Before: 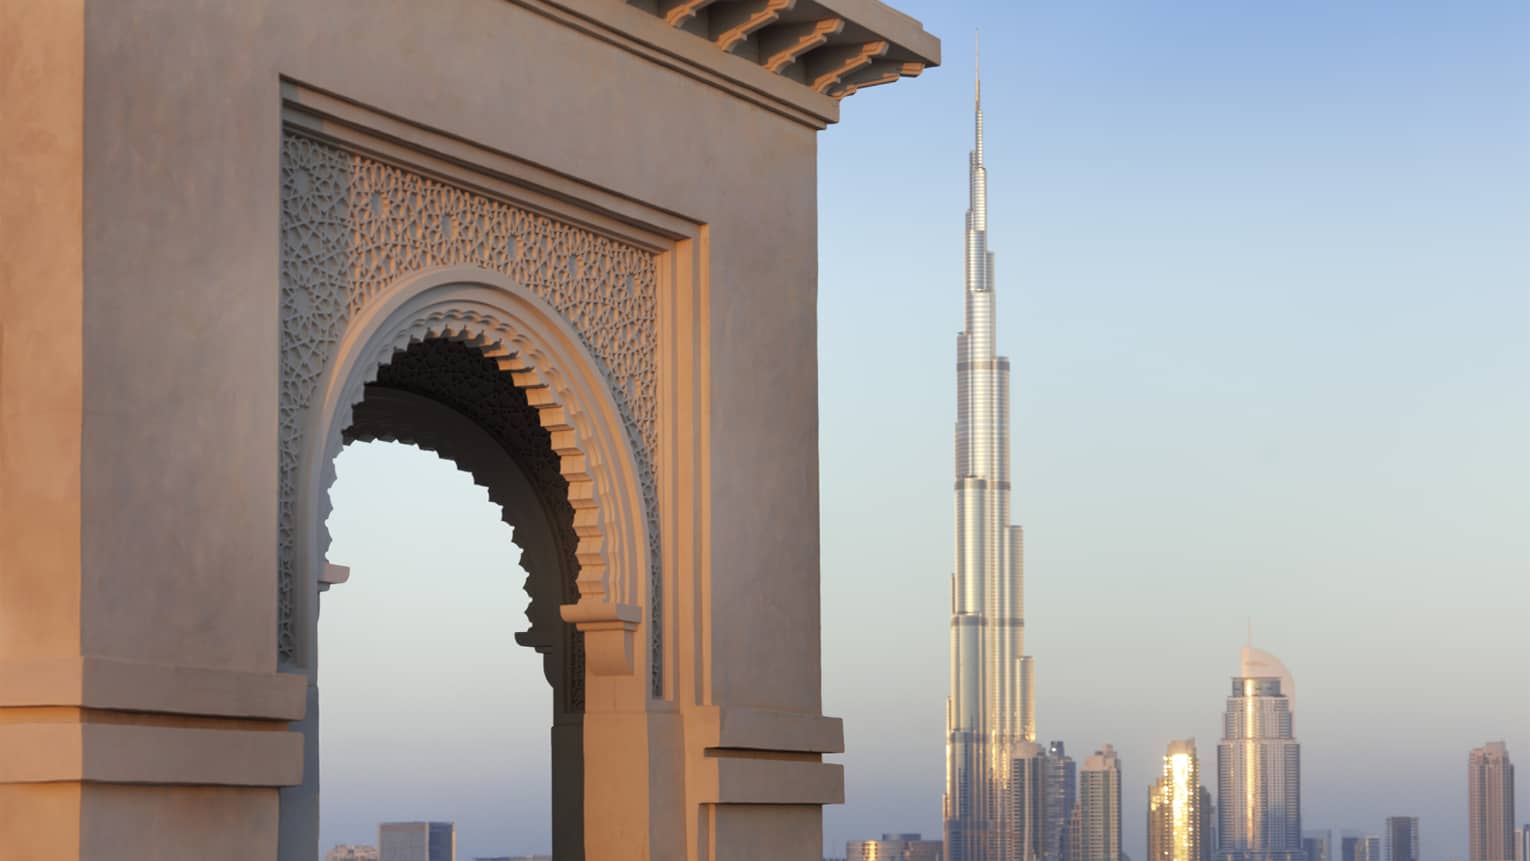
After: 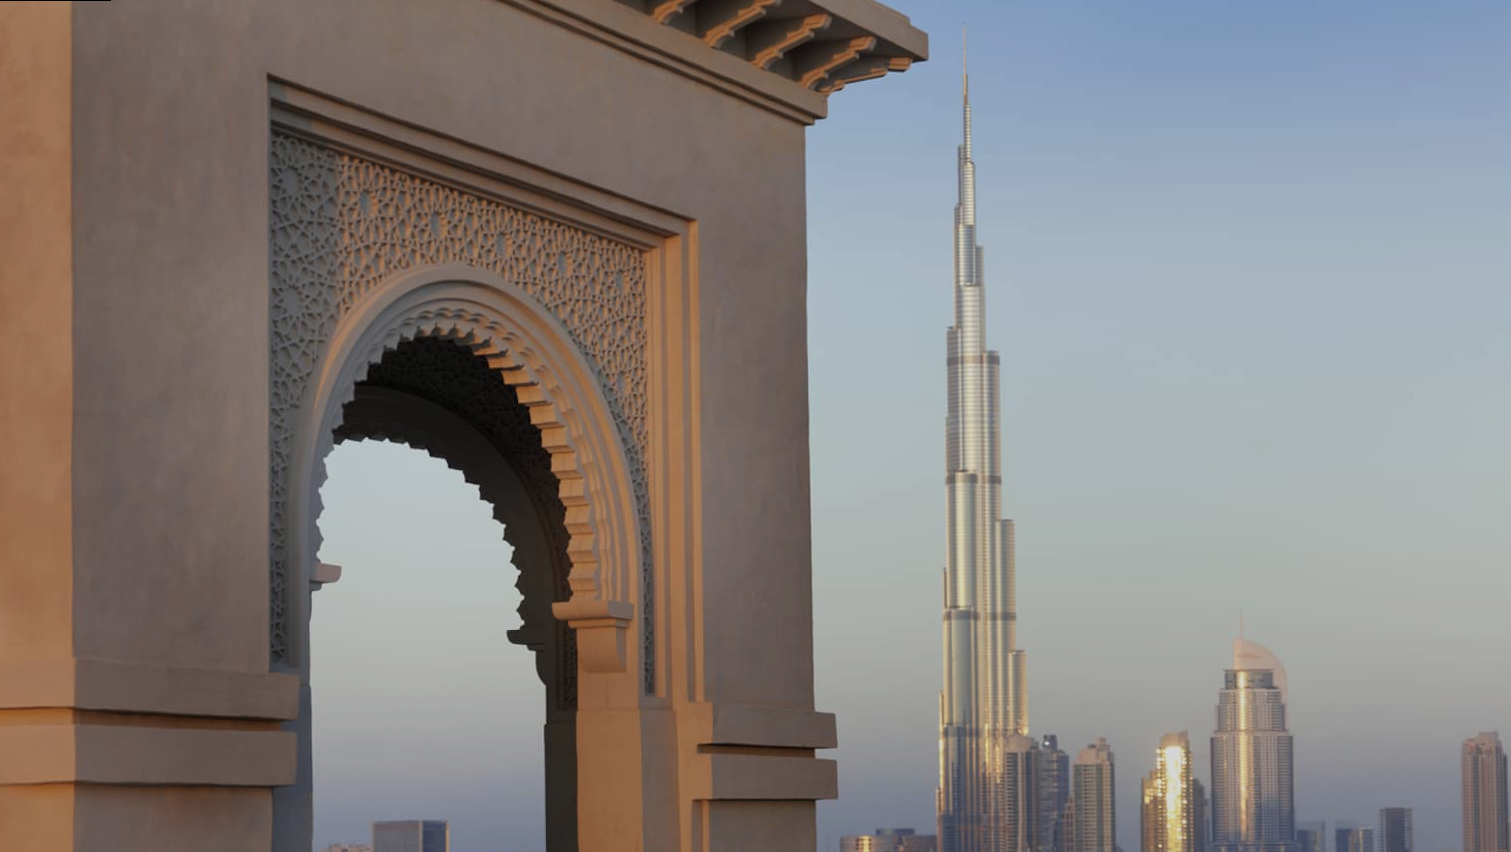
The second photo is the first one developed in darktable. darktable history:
rotate and perspective: rotation -0.45°, automatic cropping original format, crop left 0.008, crop right 0.992, crop top 0.012, crop bottom 0.988
exposure: exposure -0.582 EV, compensate highlight preservation false
